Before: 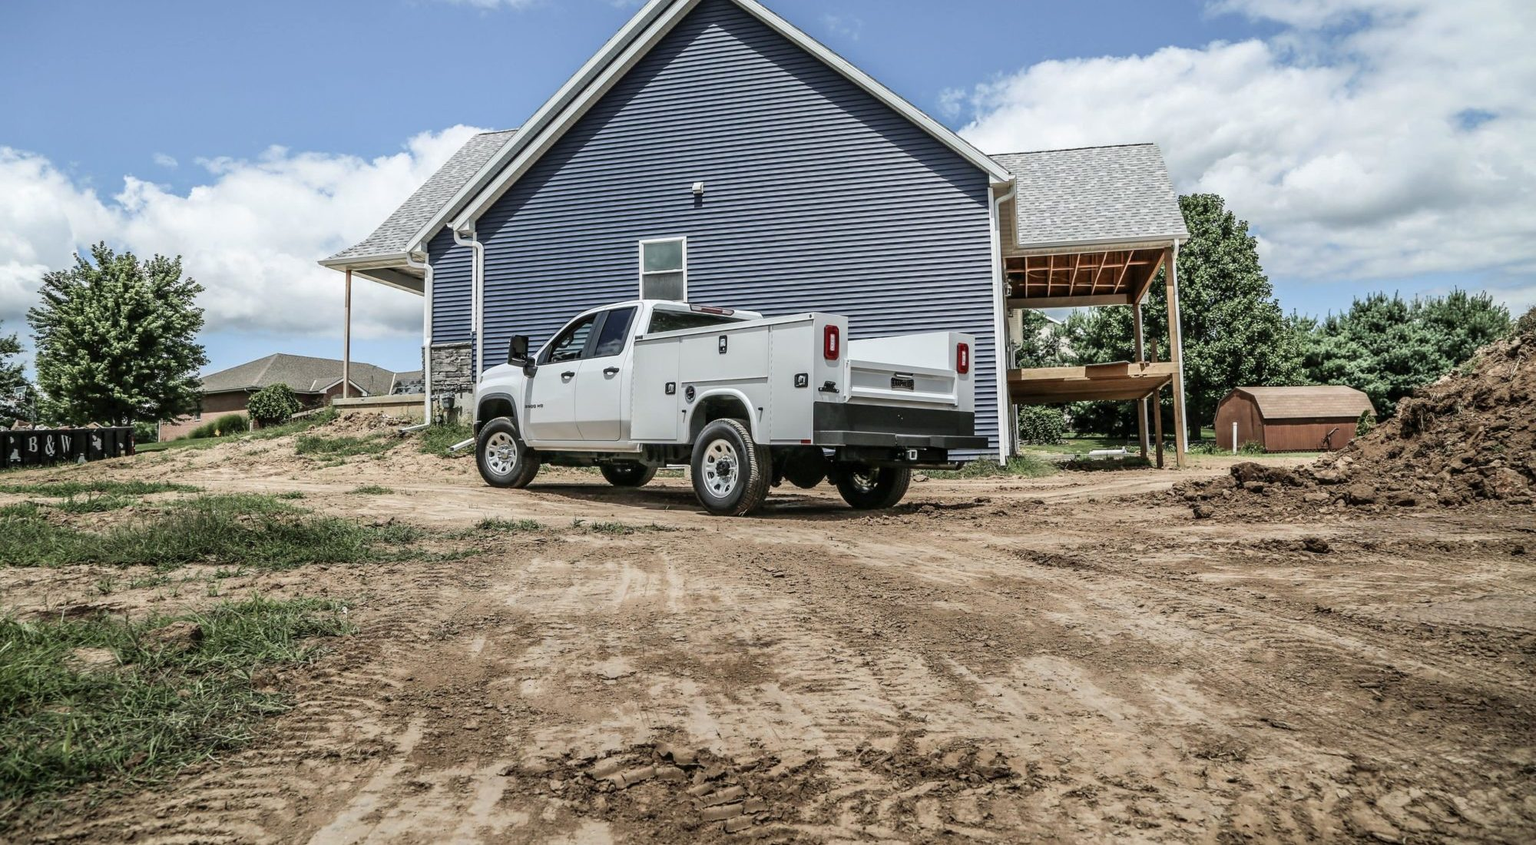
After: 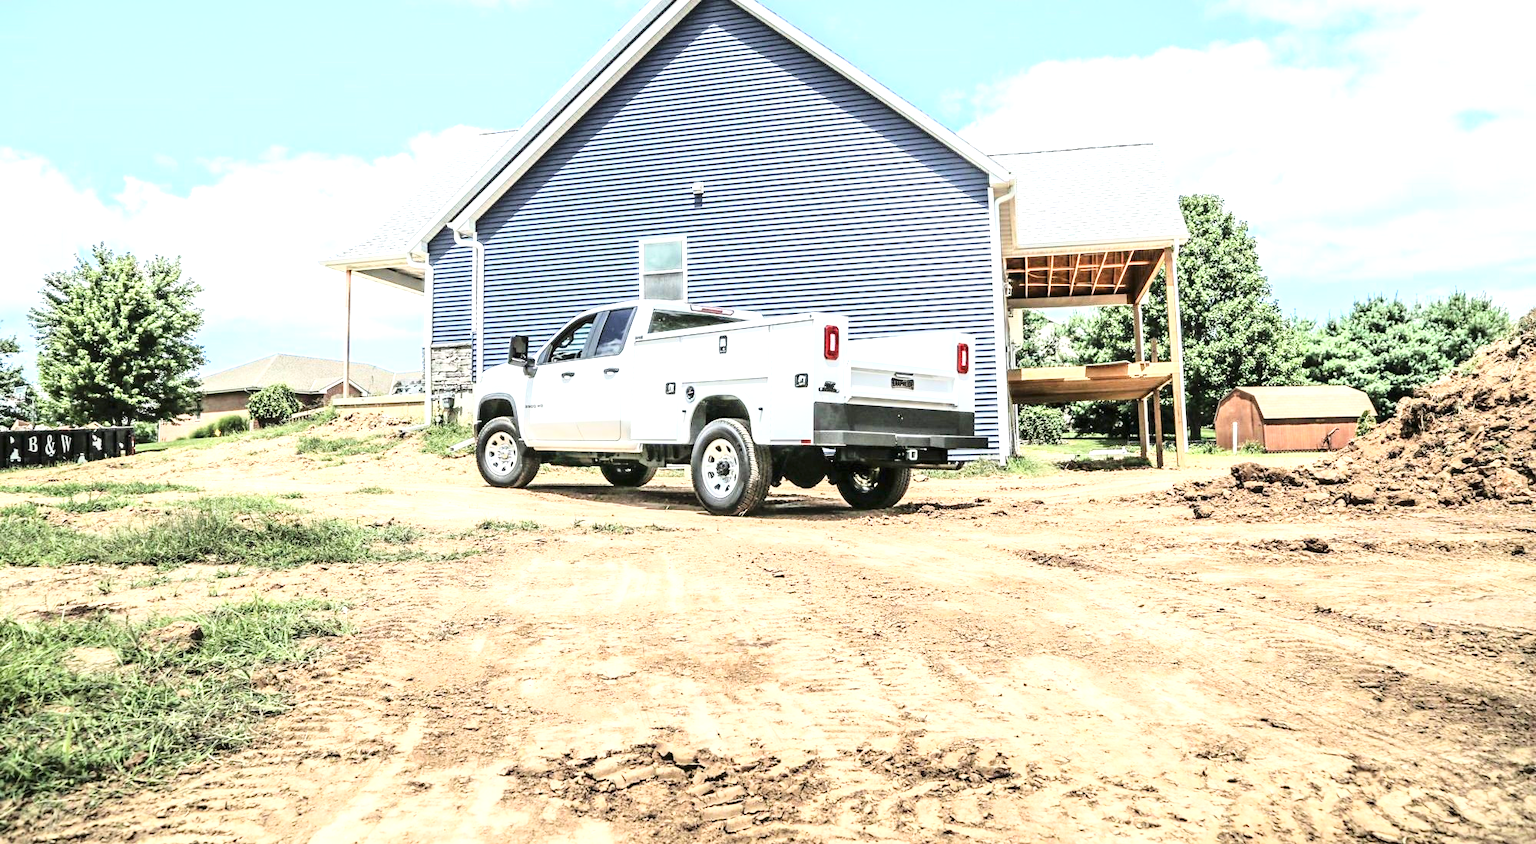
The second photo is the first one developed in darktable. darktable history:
base curve: curves: ch0 [(0, 0) (0.028, 0.03) (0.121, 0.232) (0.46, 0.748) (0.859, 0.968) (1, 1)]
exposure: black level correction 0, exposure 1.451 EV, compensate exposure bias true, compensate highlight preservation false
